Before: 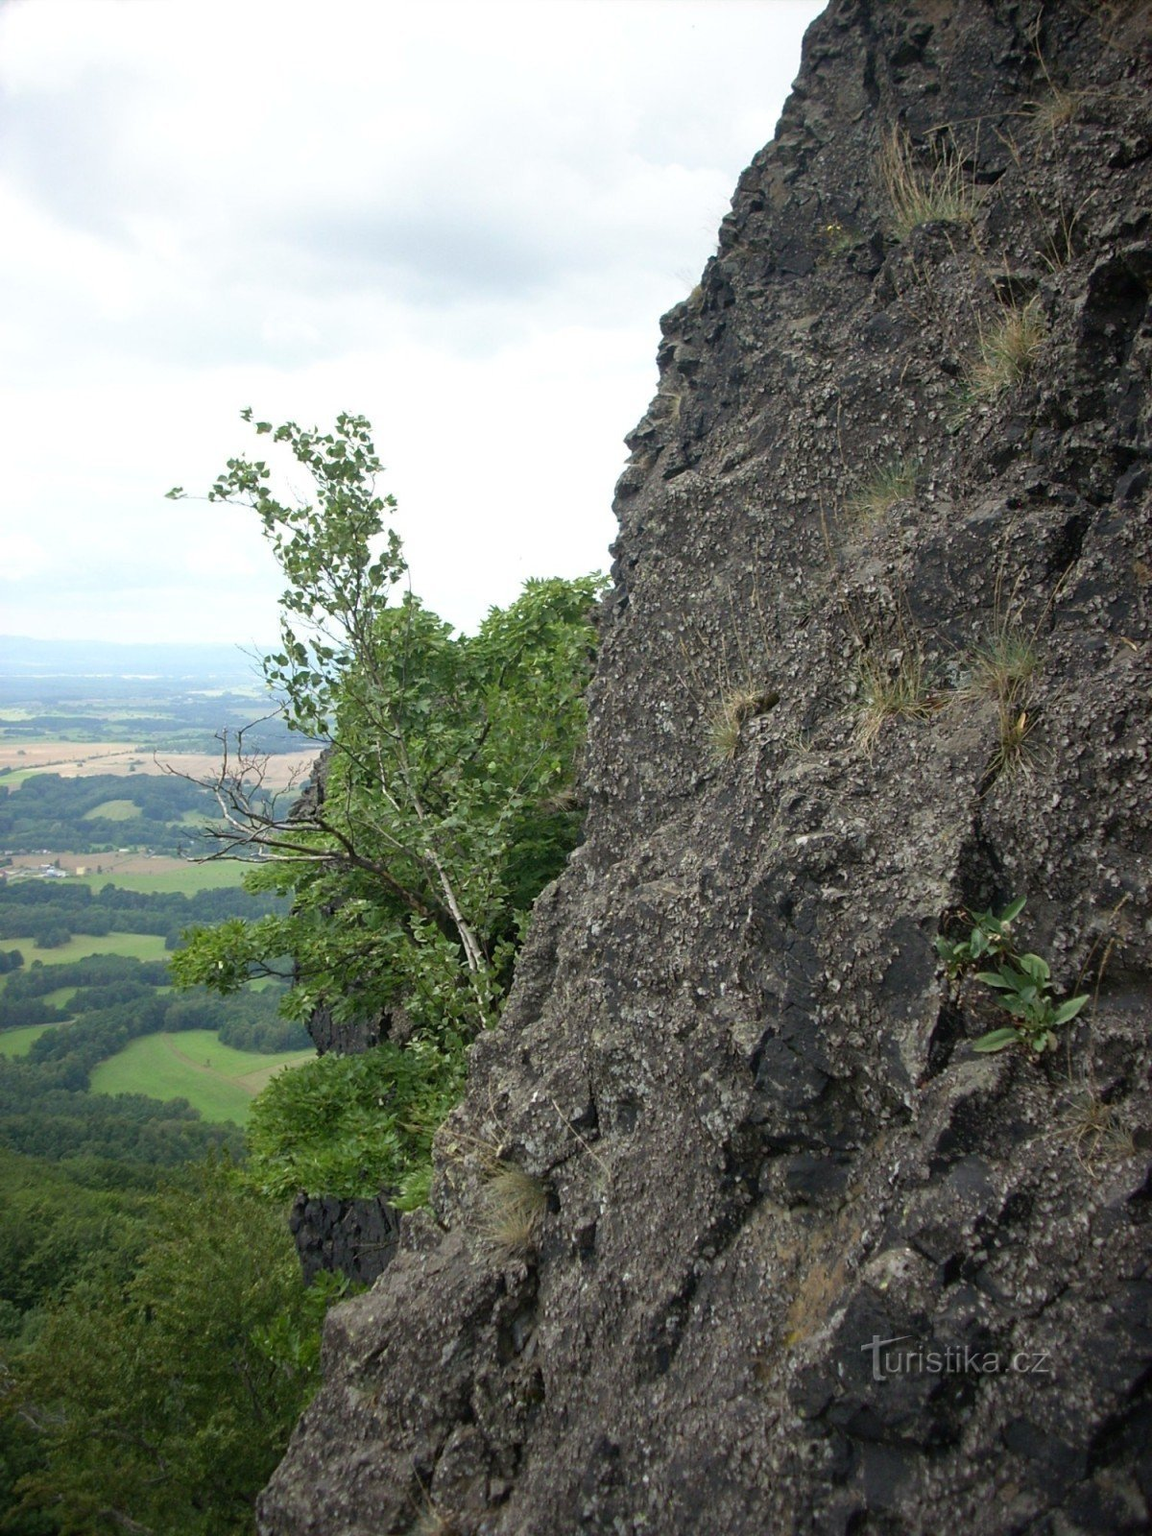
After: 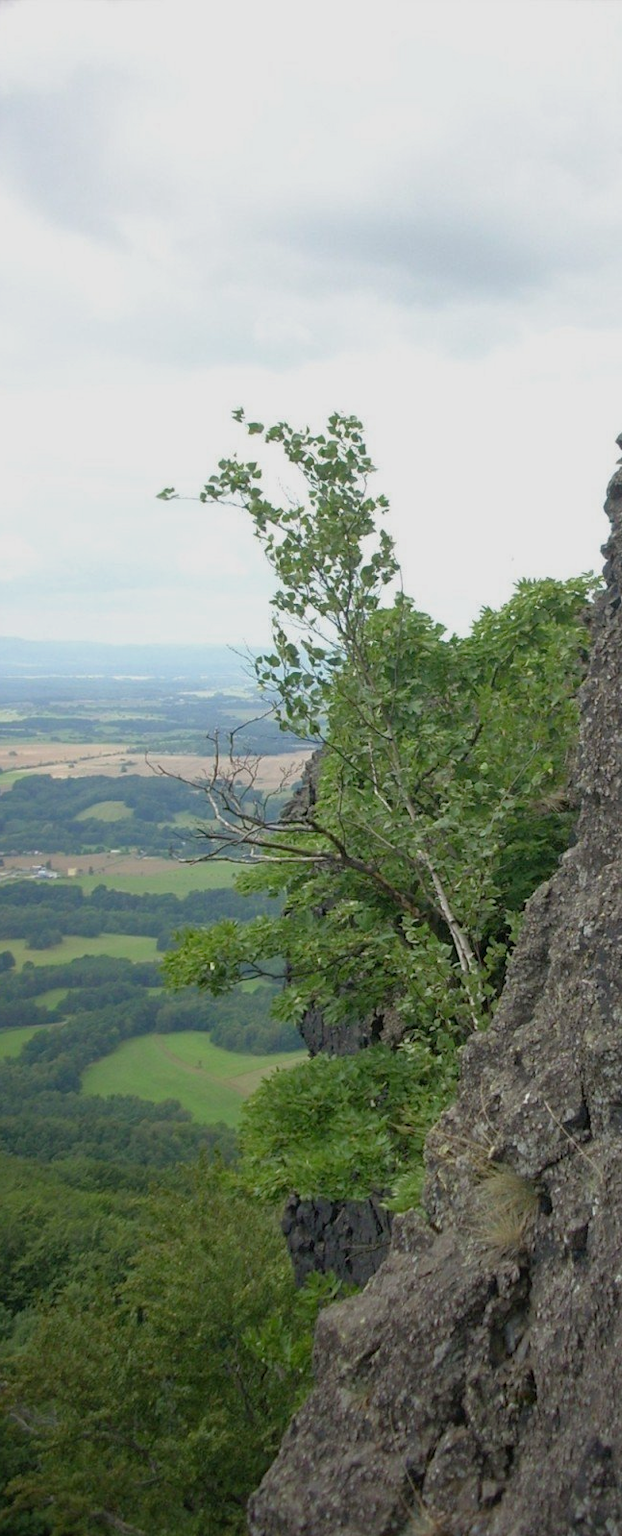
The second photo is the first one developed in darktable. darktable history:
crop: left 0.808%, right 45.133%, bottom 0.081%
tone equalizer: -8 EV 0.278 EV, -7 EV 0.45 EV, -6 EV 0.381 EV, -5 EV 0.257 EV, -3 EV -0.253 EV, -2 EV -0.436 EV, -1 EV -0.402 EV, +0 EV -0.279 EV, edges refinement/feathering 500, mask exposure compensation -1.57 EV, preserve details no
